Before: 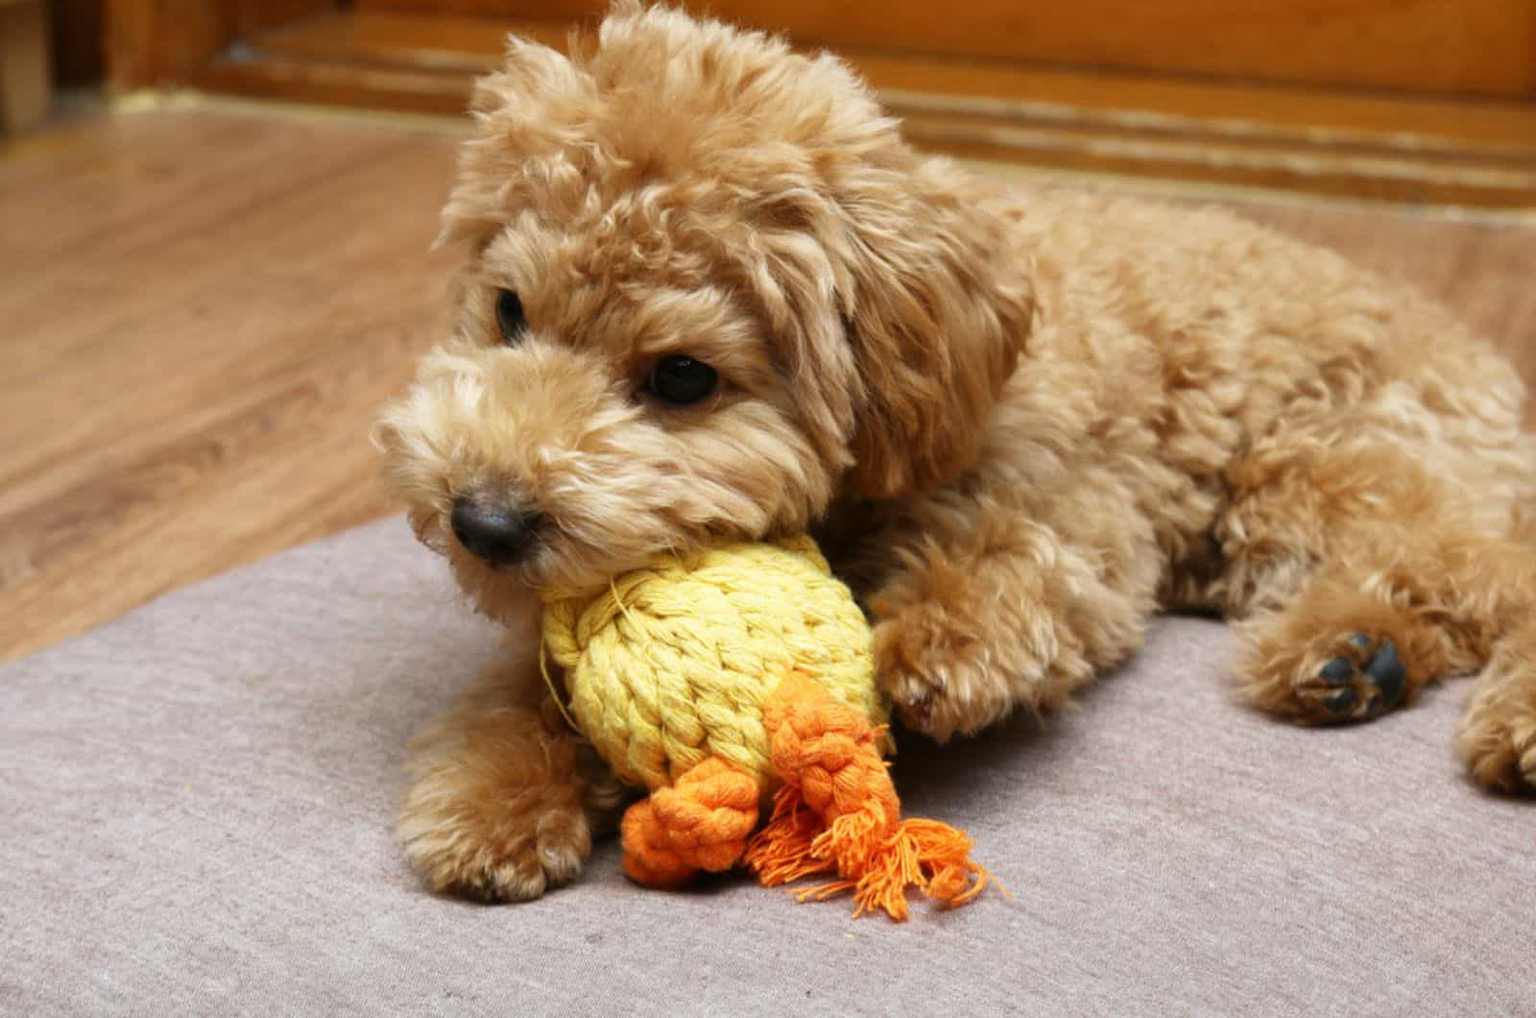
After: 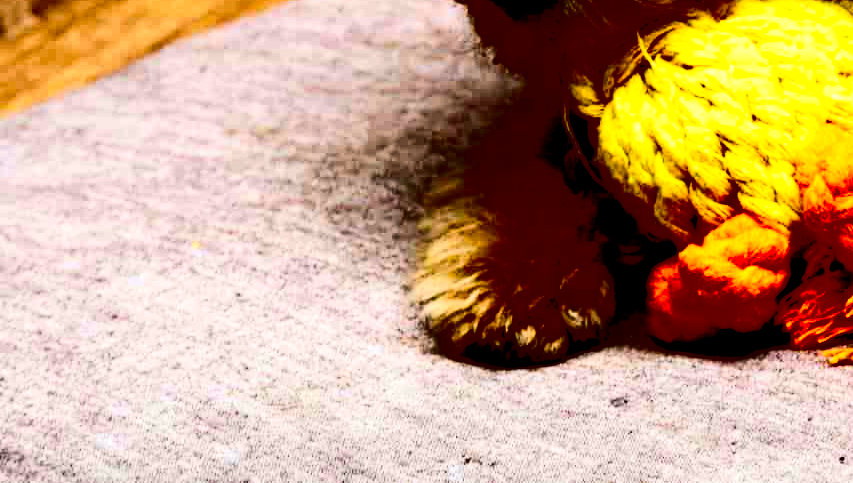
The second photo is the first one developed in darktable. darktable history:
contrast brightness saturation: contrast 0.763, brightness -0.986, saturation 0.994
haze removal: strength 0.279, distance 0.253, compatibility mode true
levels: levels [0, 0.48, 0.961]
crop and rotate: top 54.281%, right 46.64%, bottom 0.108%
